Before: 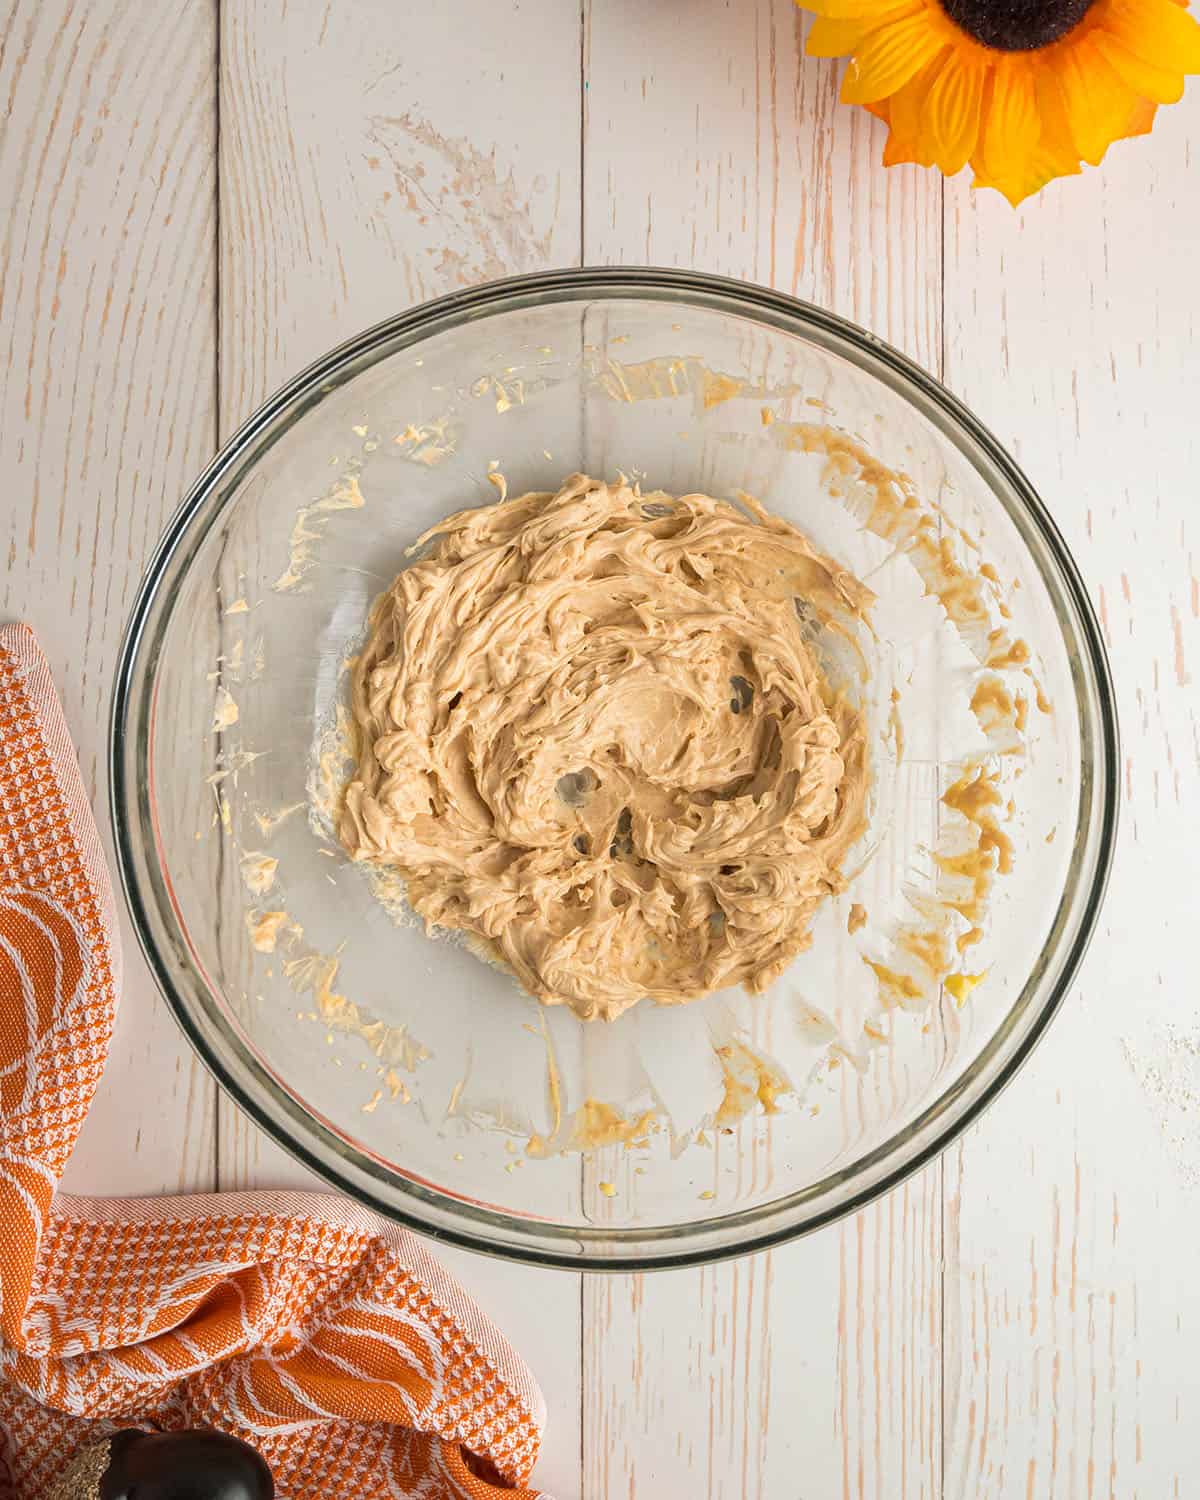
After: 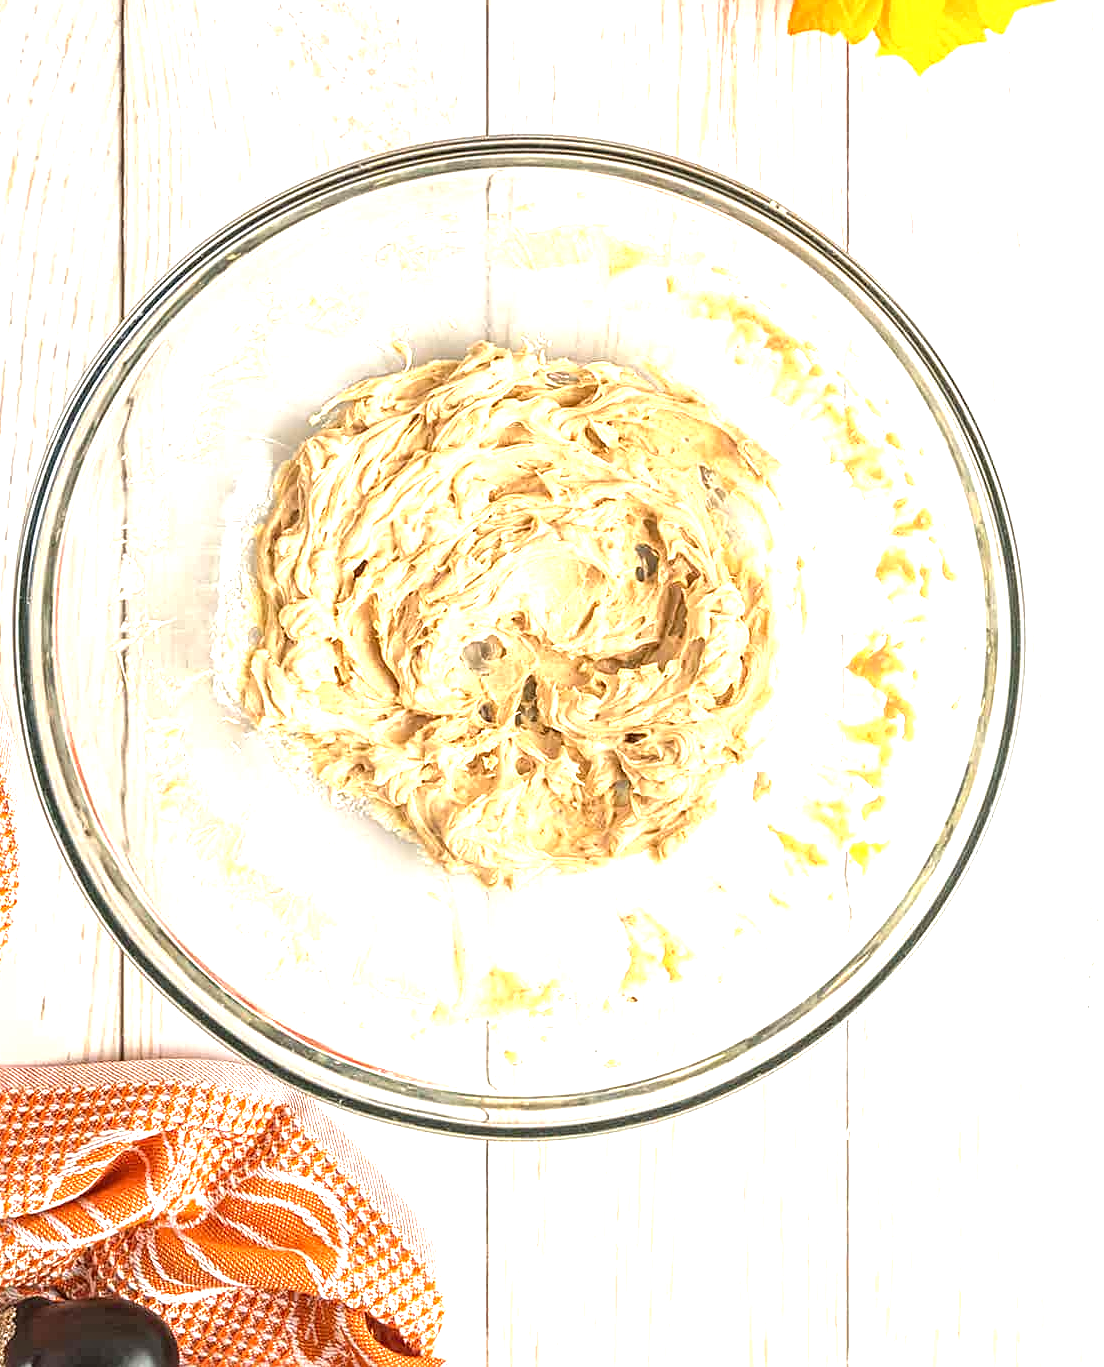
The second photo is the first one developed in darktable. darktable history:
crop and rotate: left 7.92%, top 8.866%
sharpen: on, module defaults
local contrast: on, module defaults
exposure: black level correction 0, exposure 1.294 EV, compensate highlight preservation false
